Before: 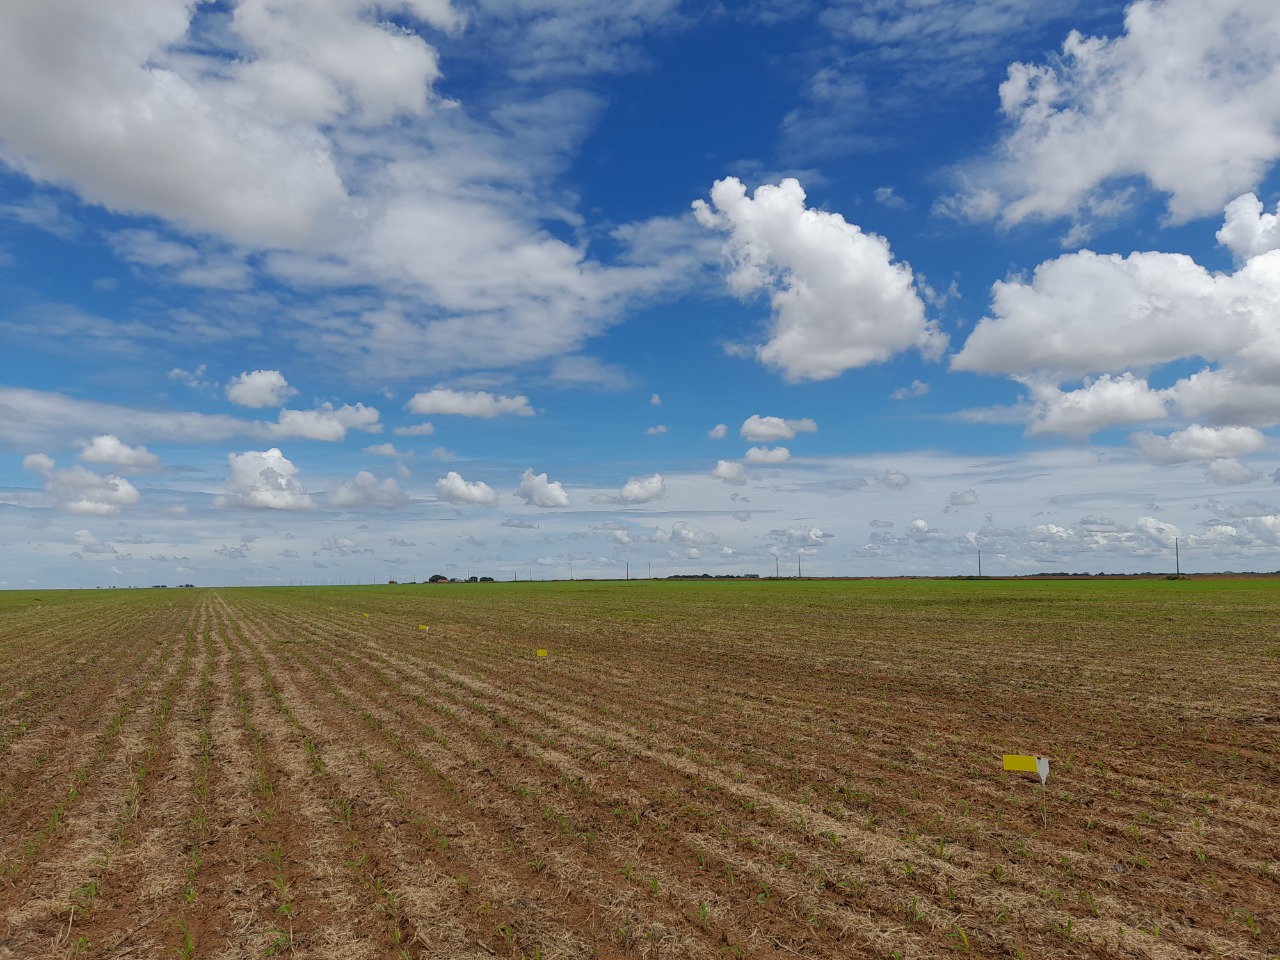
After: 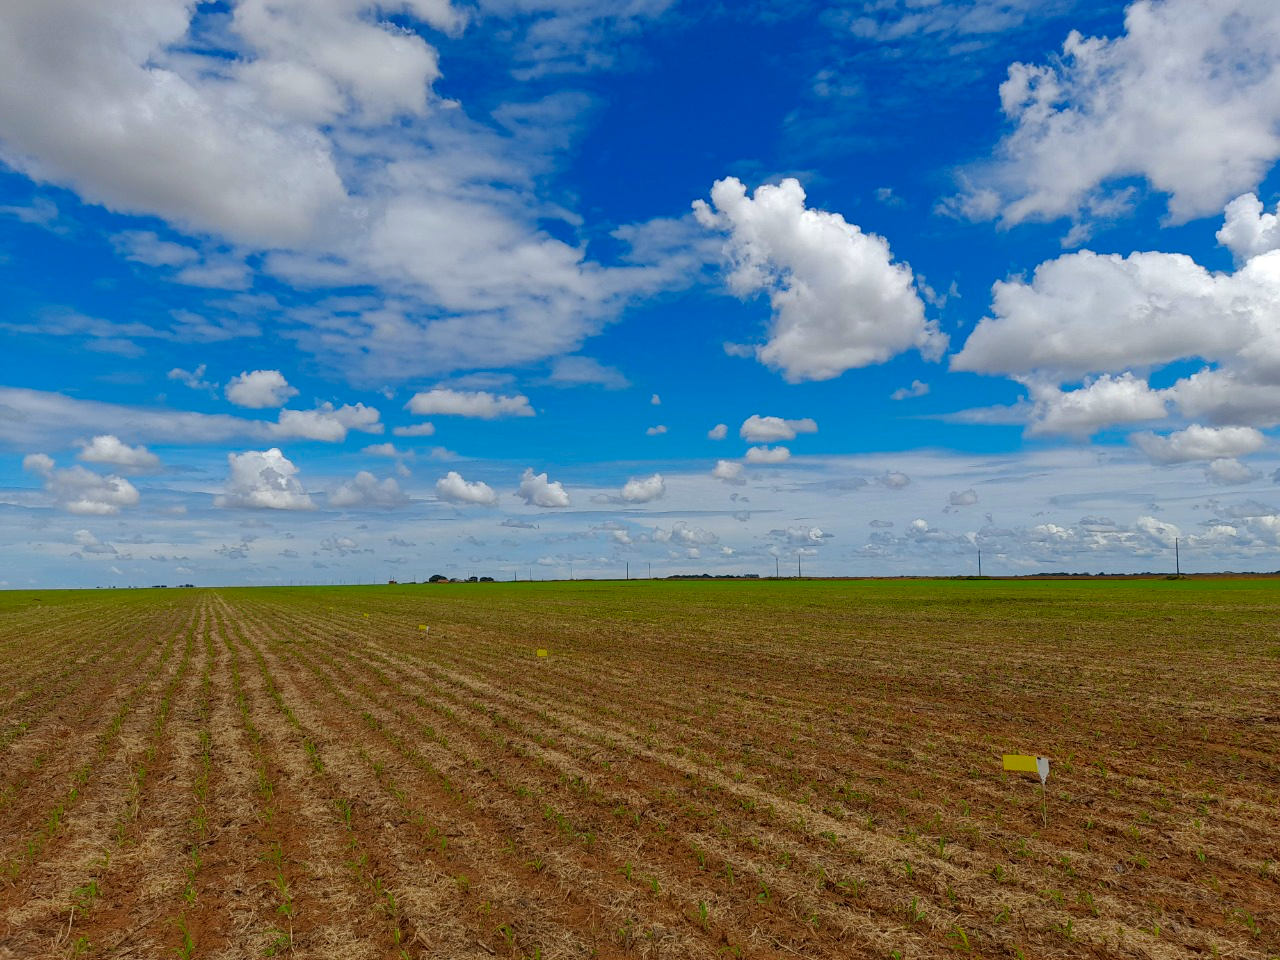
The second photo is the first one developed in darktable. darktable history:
contrast brightness saturation: brightness -0.026, saturation 0.367
haze removal: compatibility mode true, adaptive false
